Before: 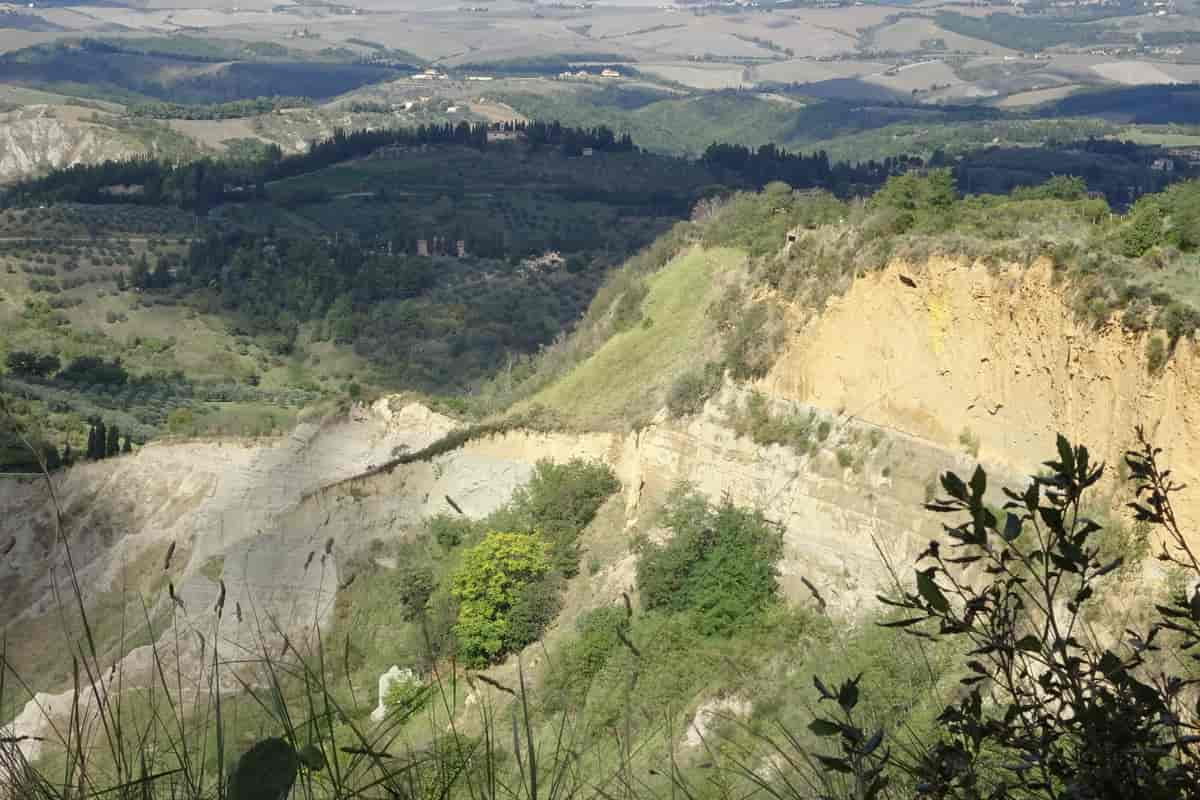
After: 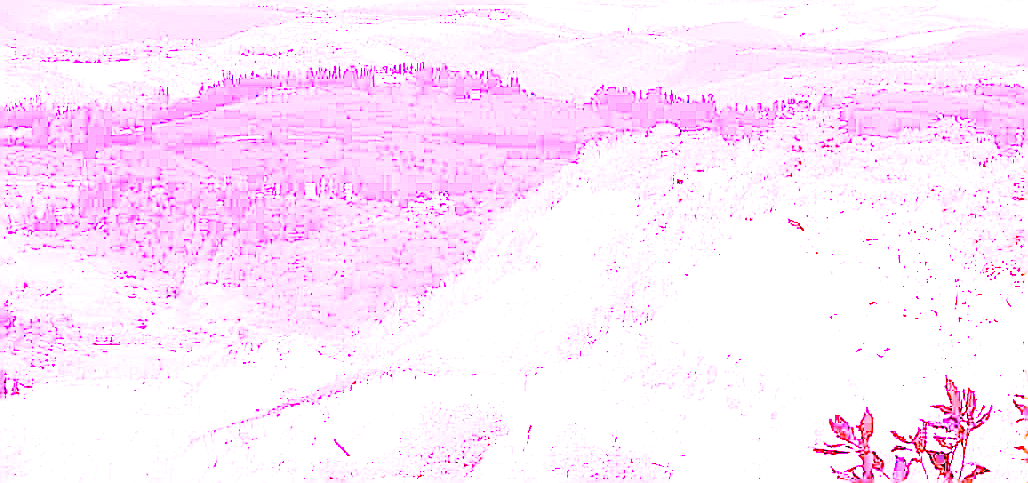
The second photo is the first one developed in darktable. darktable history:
sharpen: radius 1.4, amount 1.25, threshold 0.7
exposure: black level correction 0, exposure 0.7 EV, compensate exposure bias true, compensate highlight preservation false
base curve: curves: ch0 [(0, 0) (0.028, 0.03) (0.121, 0.232) (0.46, 0.748) (0.859, 0.968) (1, 1)], preserve colors none
white balance: red 8, blue 8
crop and rotate: left 9.345%, top 7.22%, right 4.982%, bottom 32.331%
contrast brightness saturation: contrast -0.15, brightness 0.05, saturation -0.12
